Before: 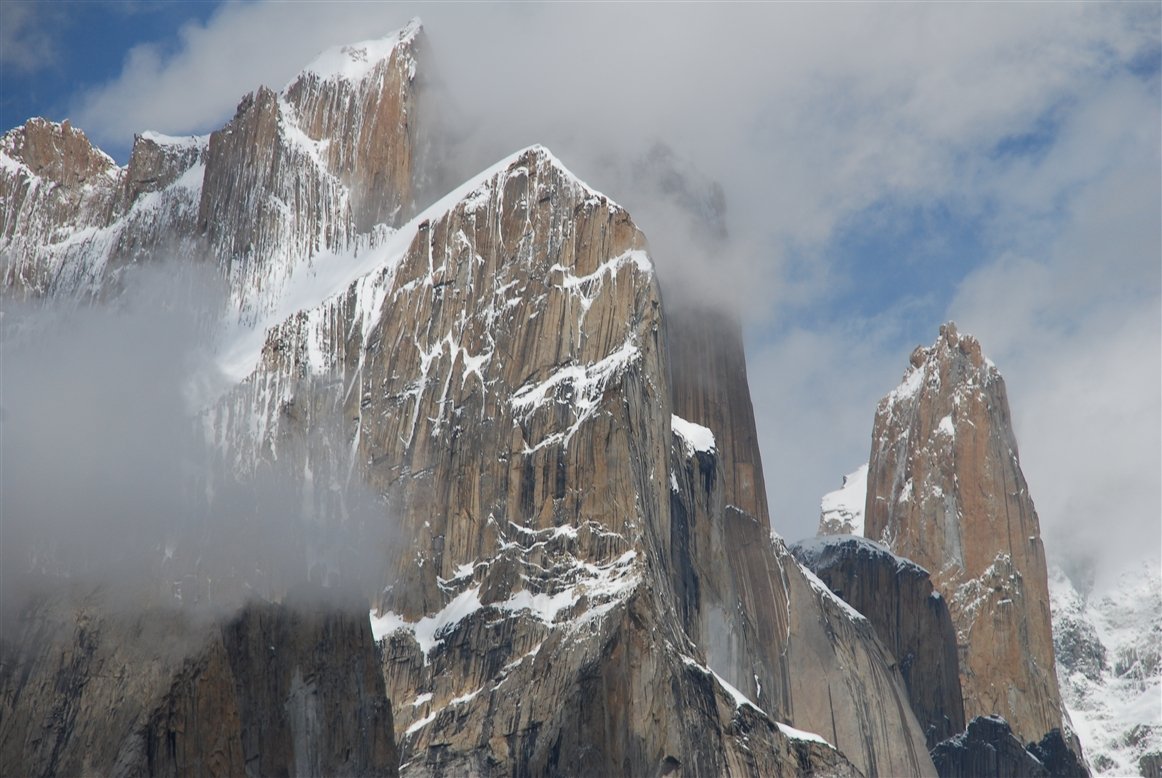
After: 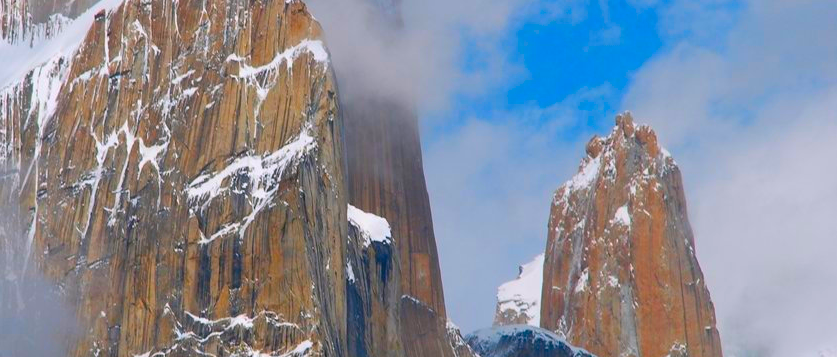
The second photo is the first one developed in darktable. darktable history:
crop and rotate: left 27.938%, top 27.046%, bottom 27.046%
color correction: highlights a* 1.59, highlights b* -1.7, saturation 2.48
